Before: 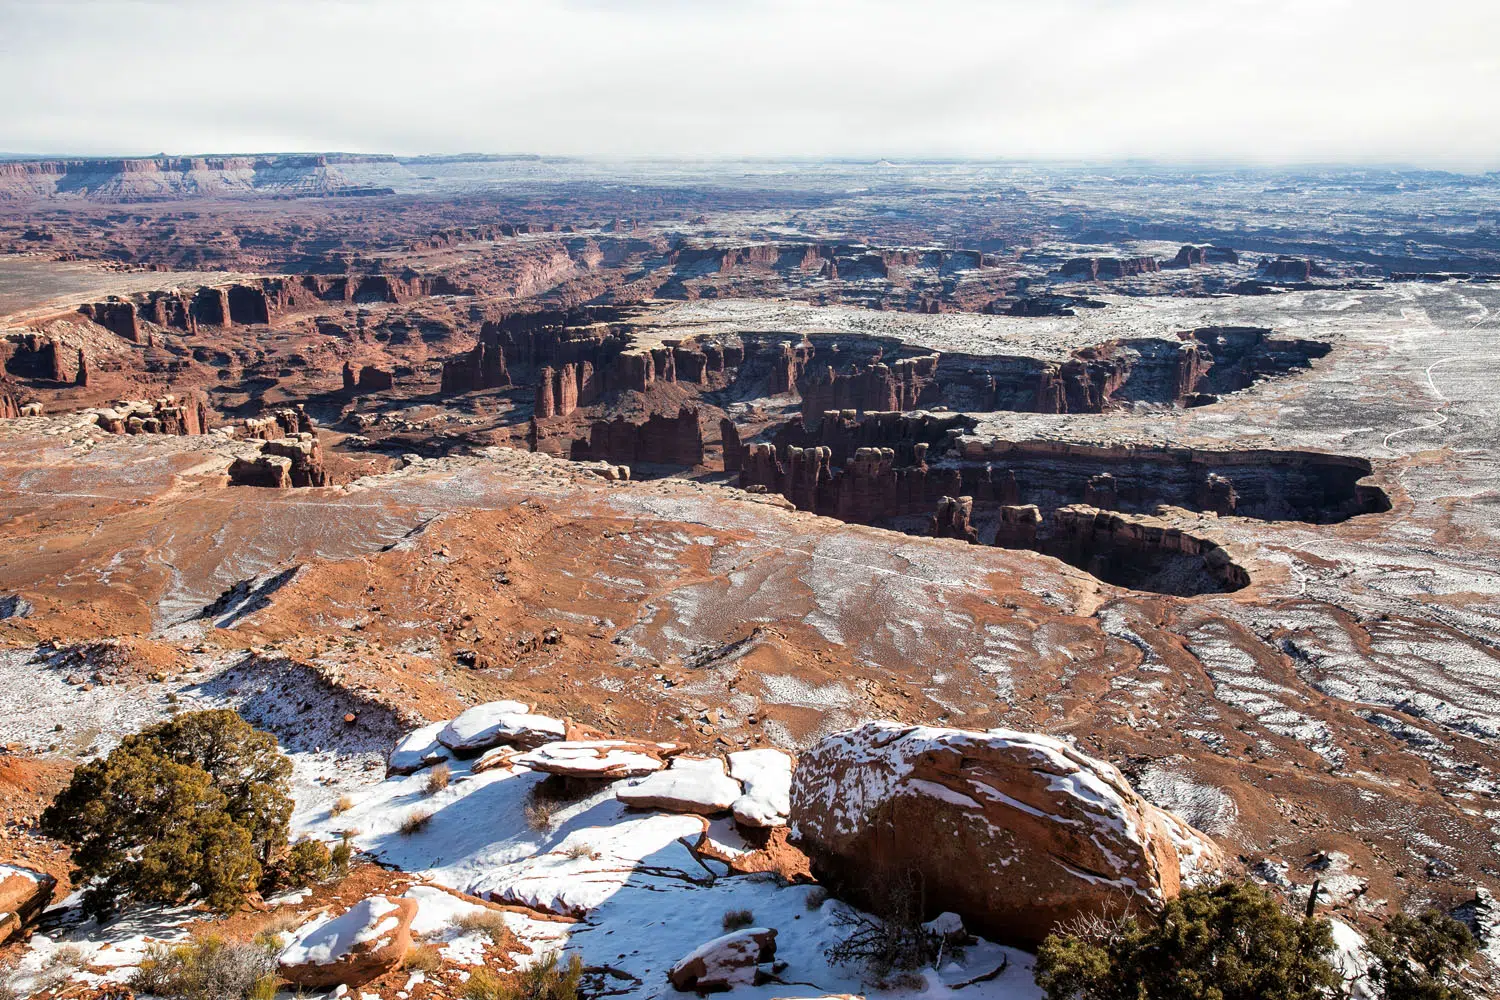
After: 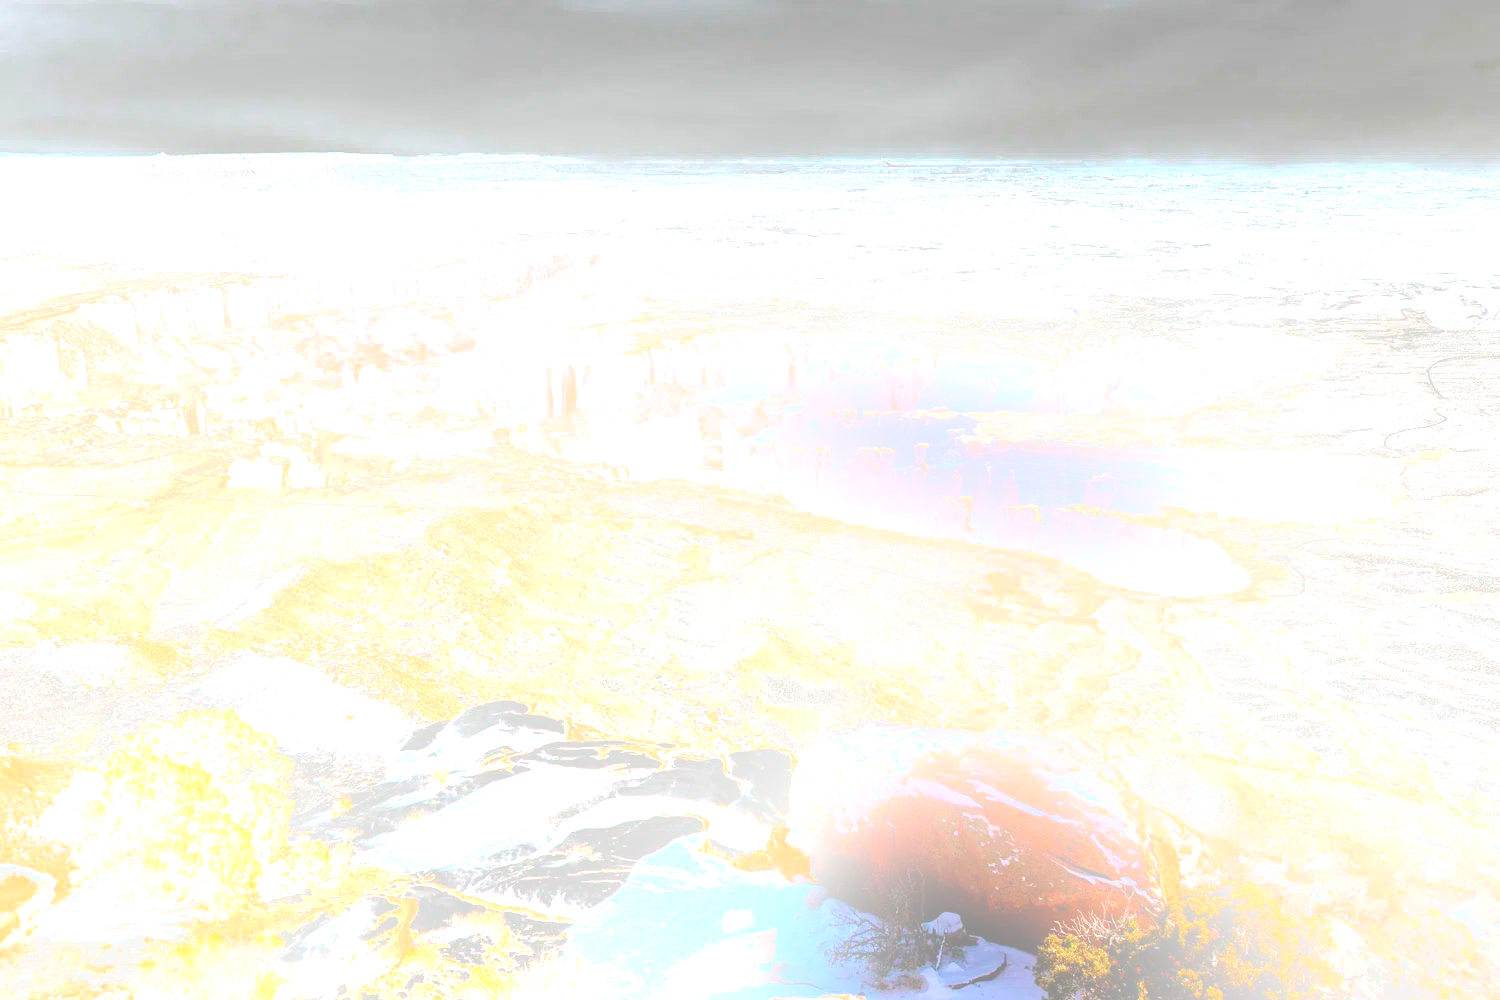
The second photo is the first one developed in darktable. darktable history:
levels: levels [0, 0.394, 0.787]
bloom: size 25%, threshold 5%, strength 90%
